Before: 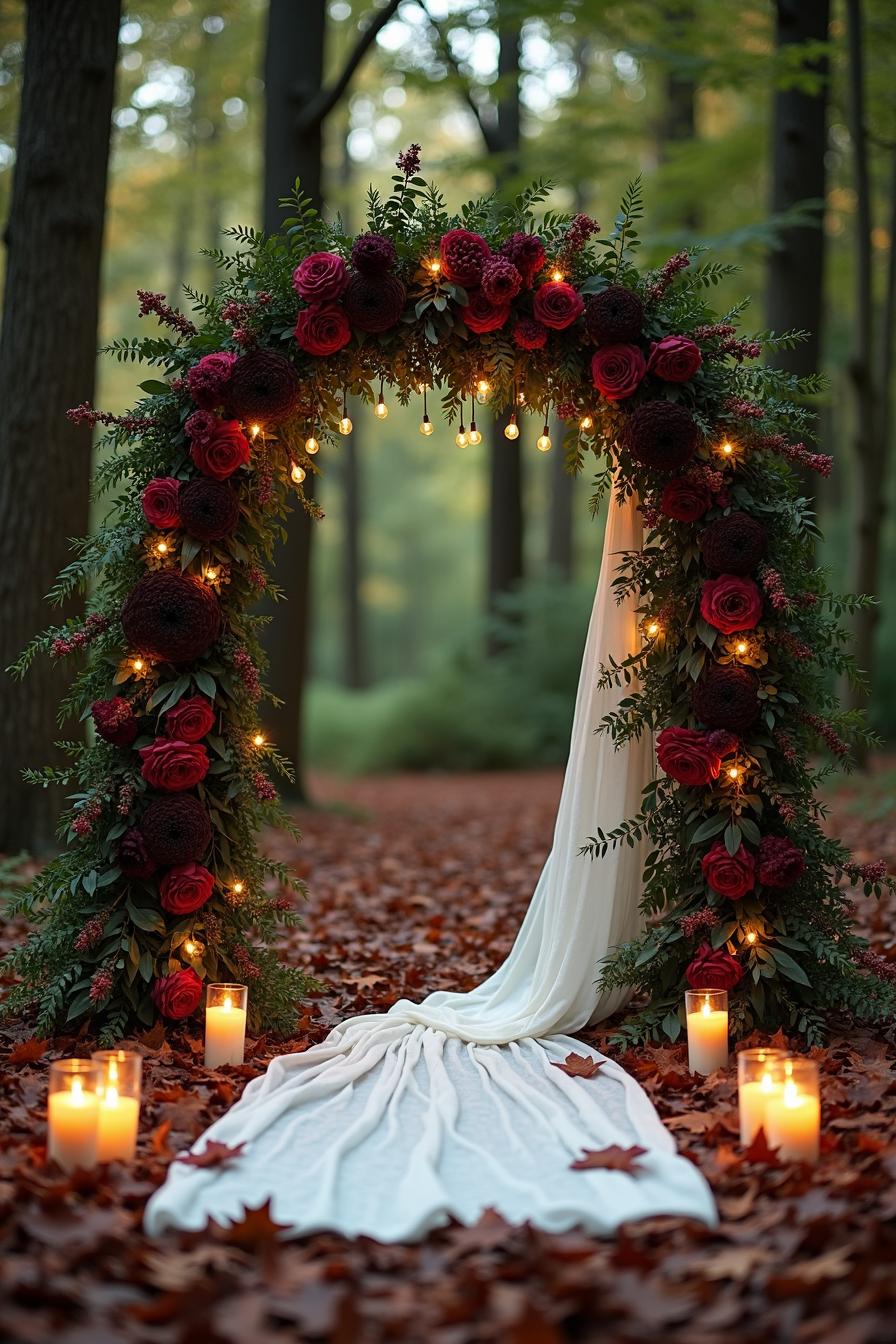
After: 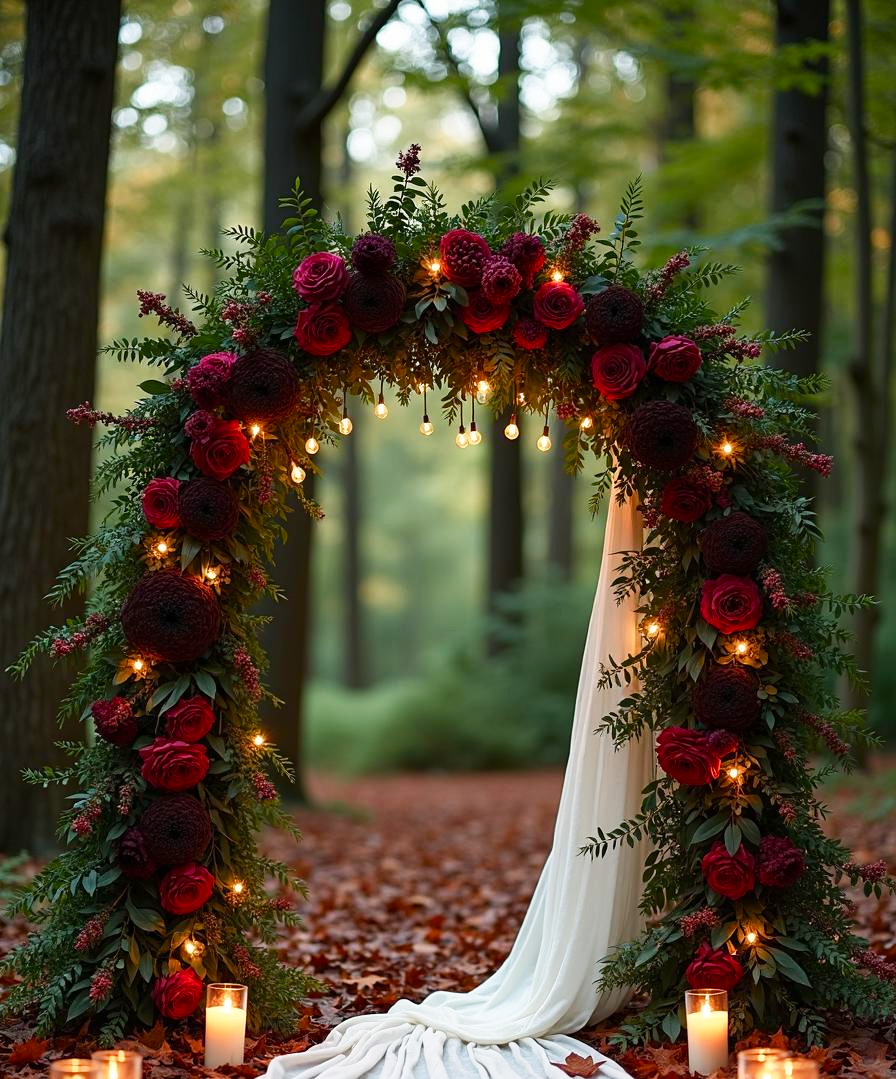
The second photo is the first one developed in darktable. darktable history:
contrast brightness saturation: contrast 0.079, saturation 0.024
crop: bottom 19.657%
exposure: exposure -0.012 EV, compensate highlight preservation false
base curve: curves: ch0 [(0, 0) (0.666, 0.806) (1, 1)], preserve colors none
color balance rgb: linear chroma grading › global chroma 8.913%, perceptual saturation grading › global saturation 0.138%, perceptual saturation grading › highlights -31.807%, perceptual saturation grading › mid-tones 5.299%, perceptual saturation grading › shadows 17.138%
